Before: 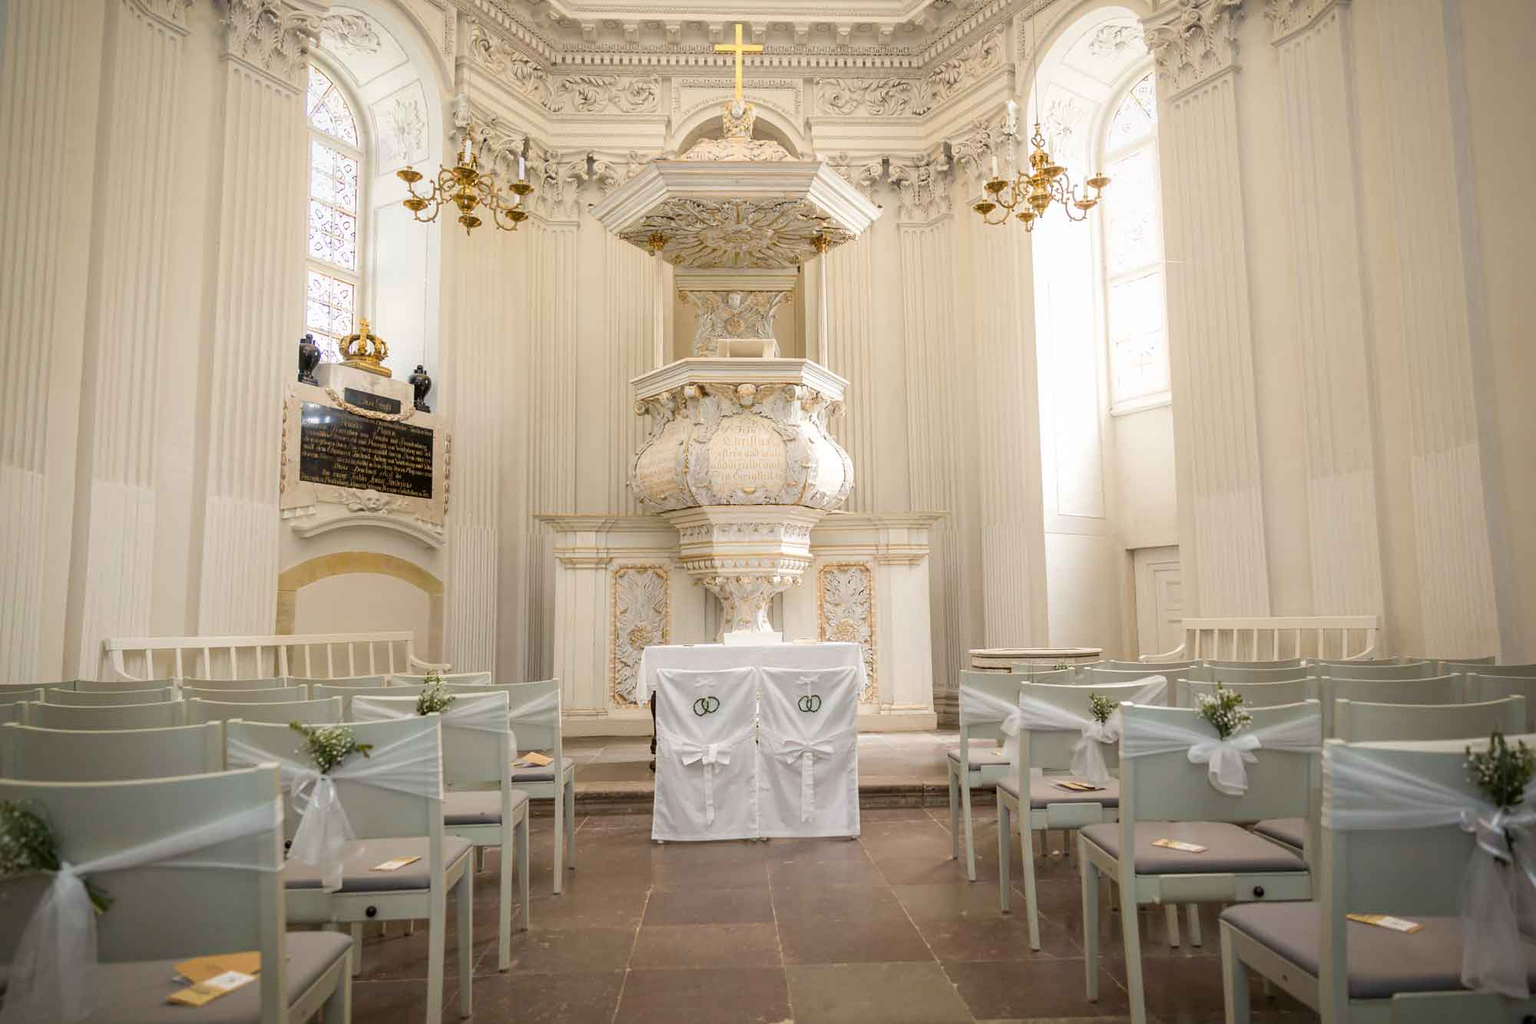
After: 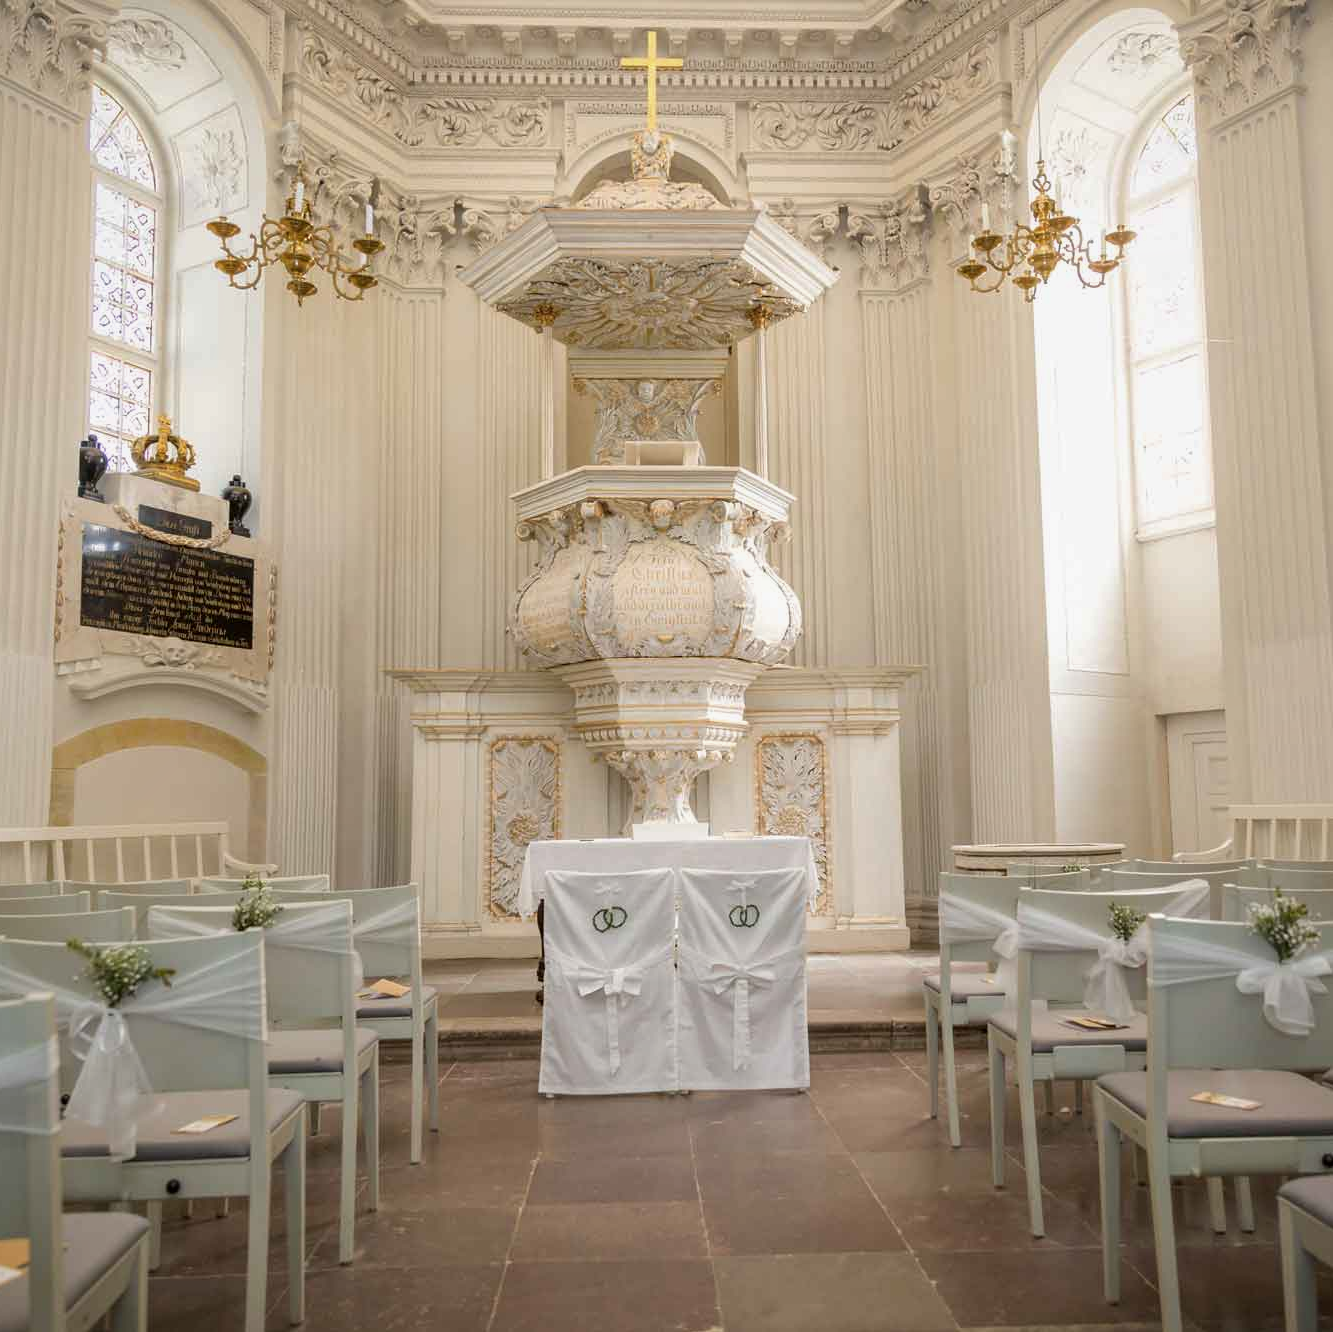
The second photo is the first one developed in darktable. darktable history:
crop and rotate: left 15.546%, right 17.787%
shadows and highlights: shadows -20, white point adjustment -2, highlights -35
color balance rgb: linear chroma grading › shadows -3%, linear chroma grading › highlights -4%
